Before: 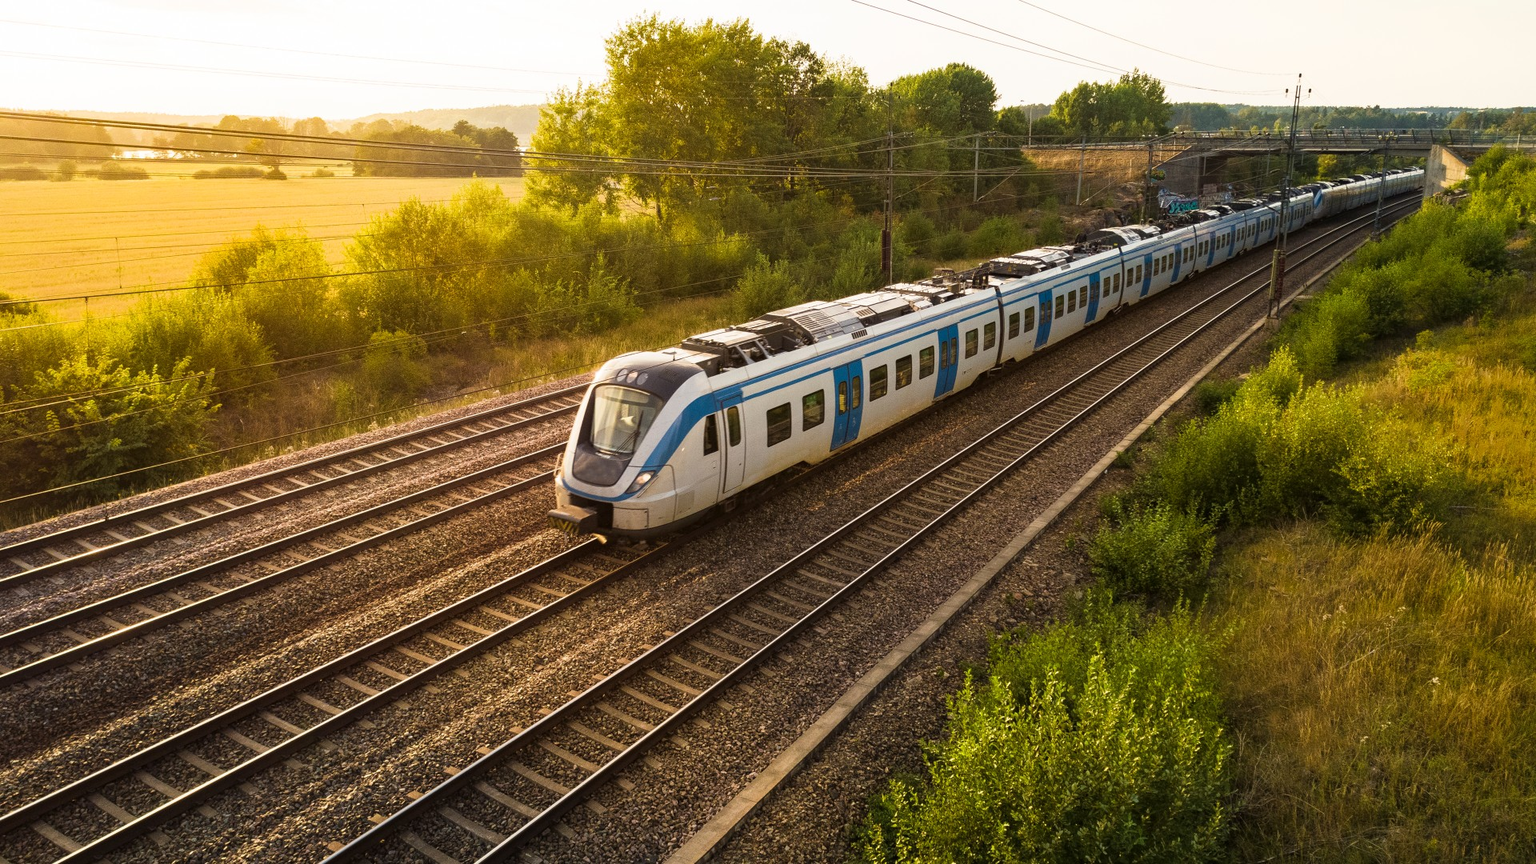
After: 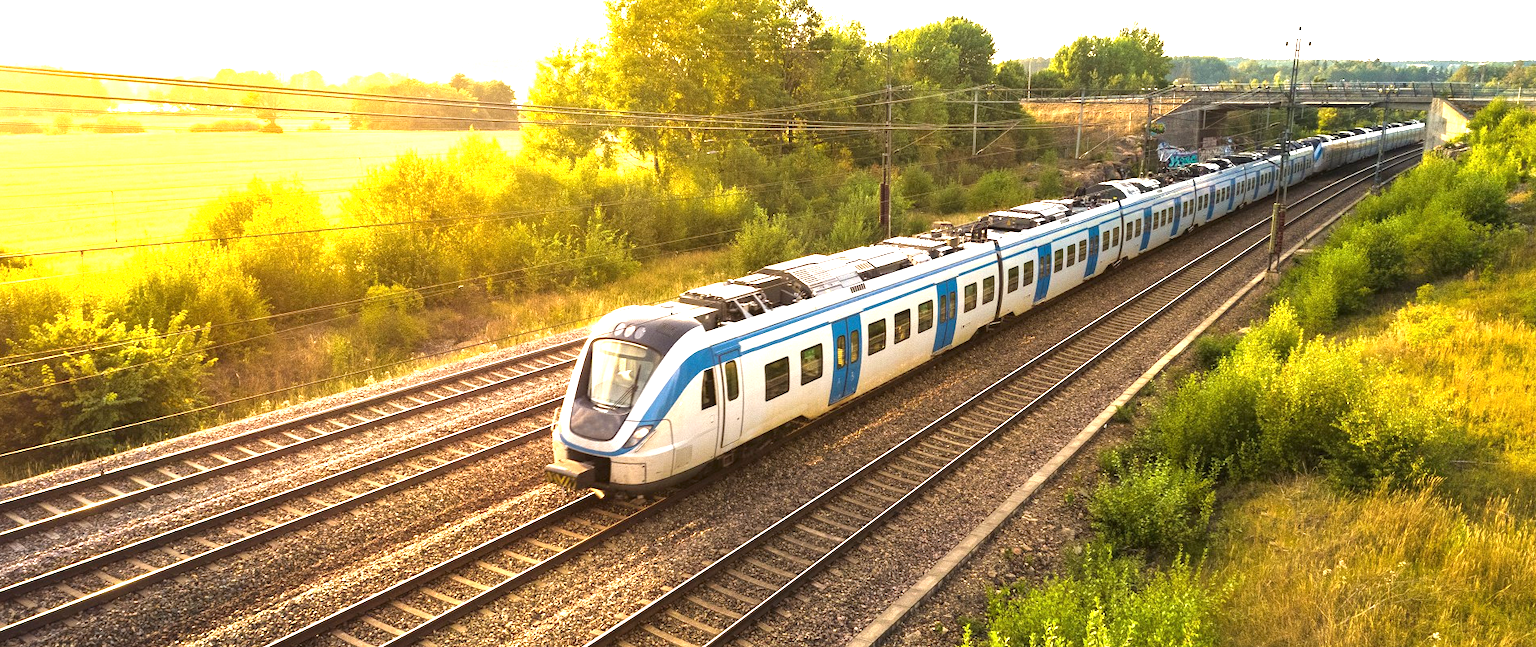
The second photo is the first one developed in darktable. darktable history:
crop: left 0.34%, top 5.481%, bottom 19.729%
exposure: black level correction 0, exposure 1.456 EV, compensate exposure bias true, compensate highlight preservation false
